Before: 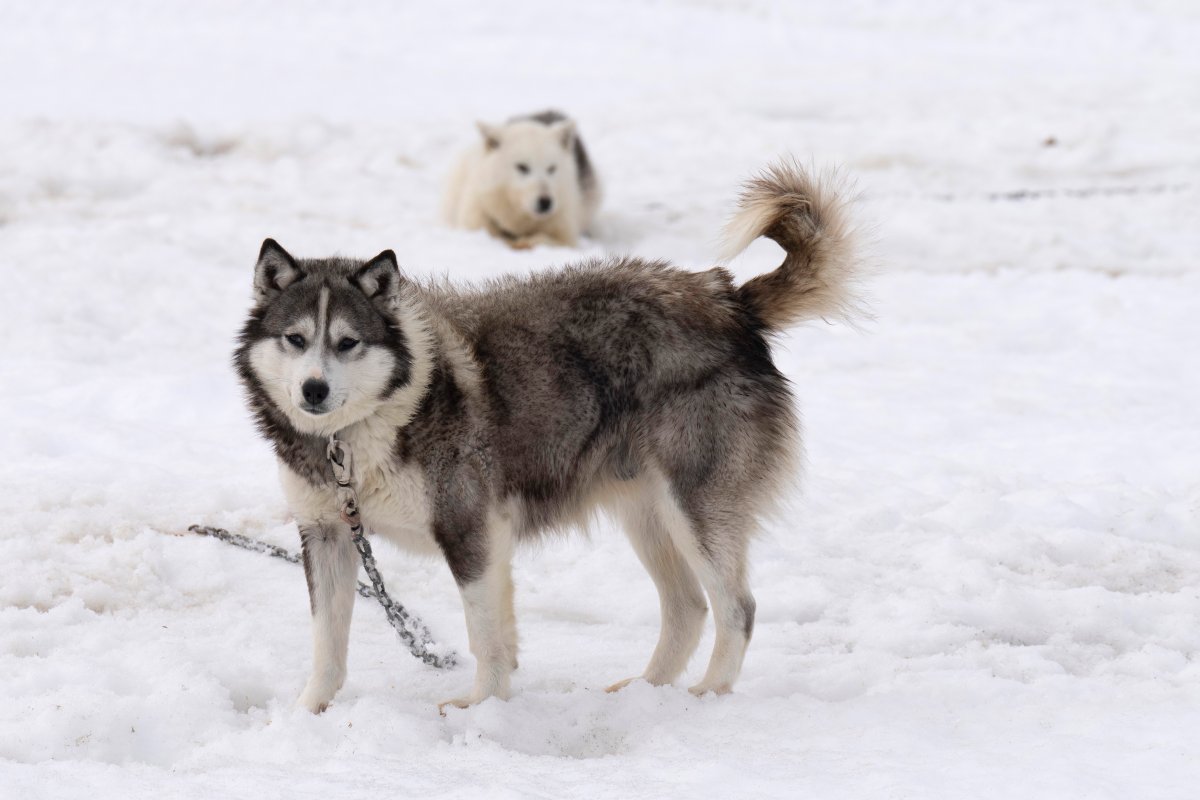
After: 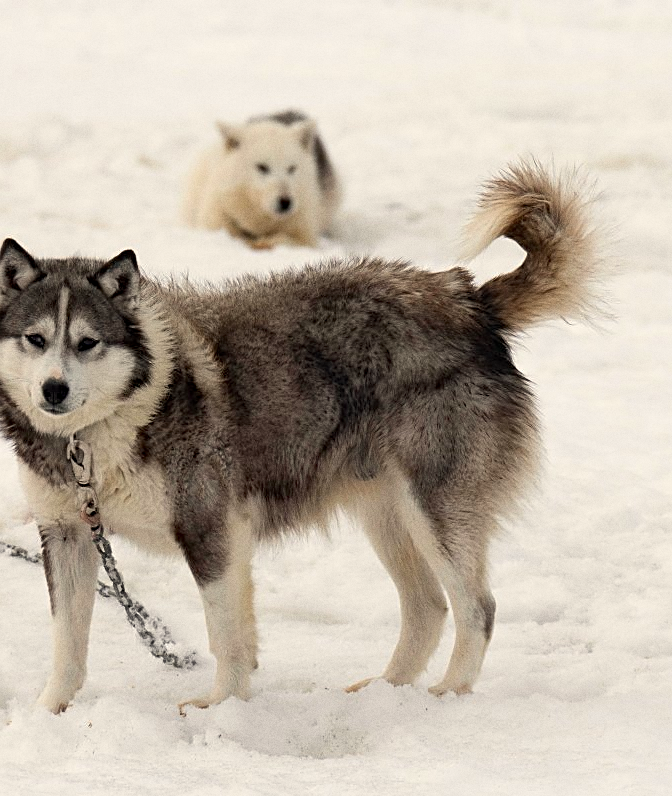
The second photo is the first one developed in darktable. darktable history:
white balance: red 1.029, blue 0.92
haze removal: compatibility mode true, adaptive false
grain: coarseness 0.09 ISO
crop: left 21.674%, right 22.086%
sharpen: on, module defaults
